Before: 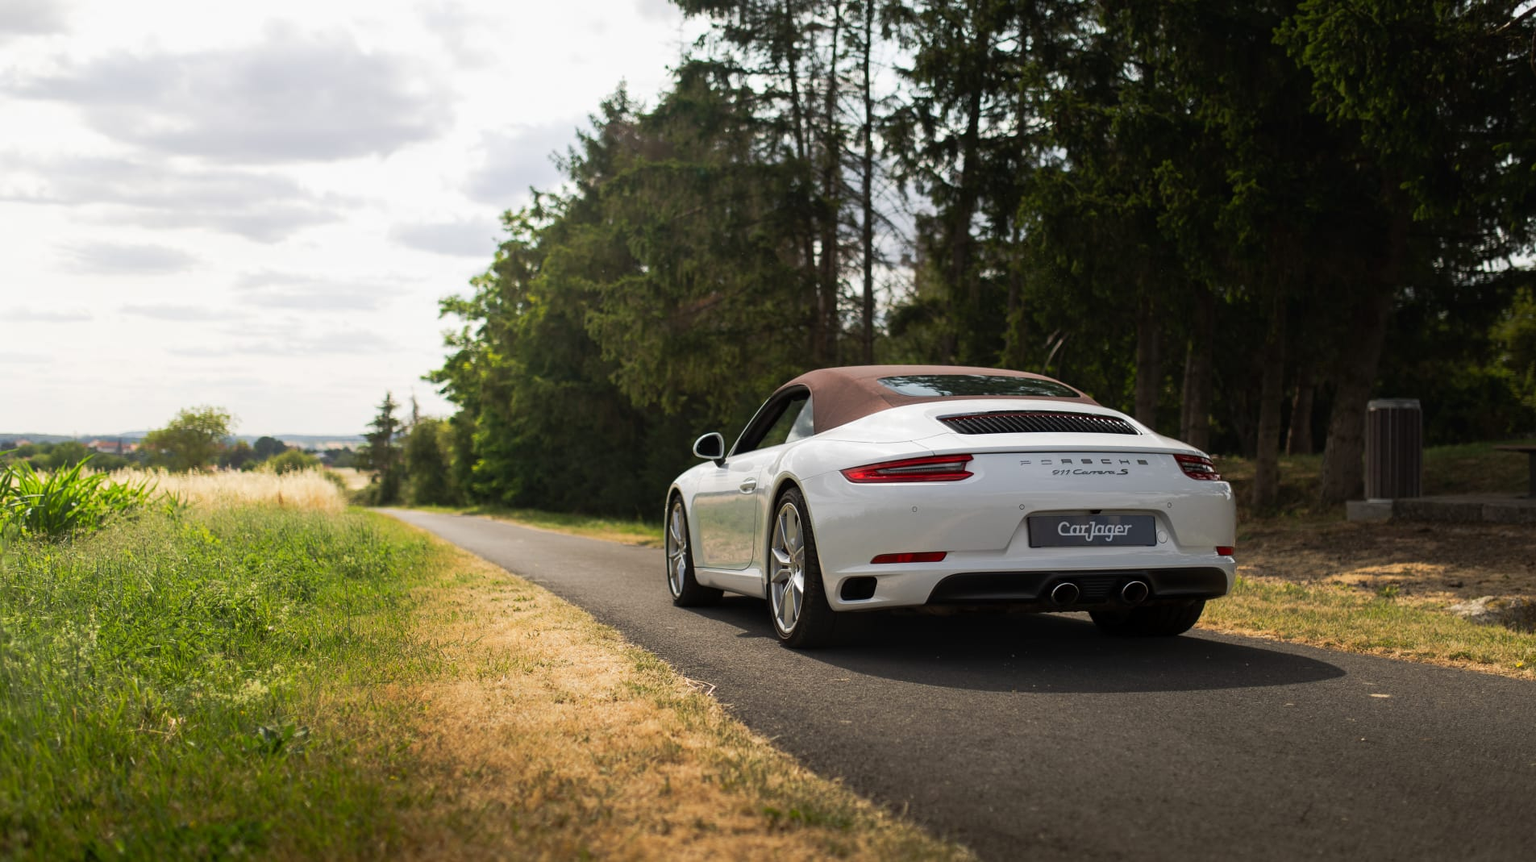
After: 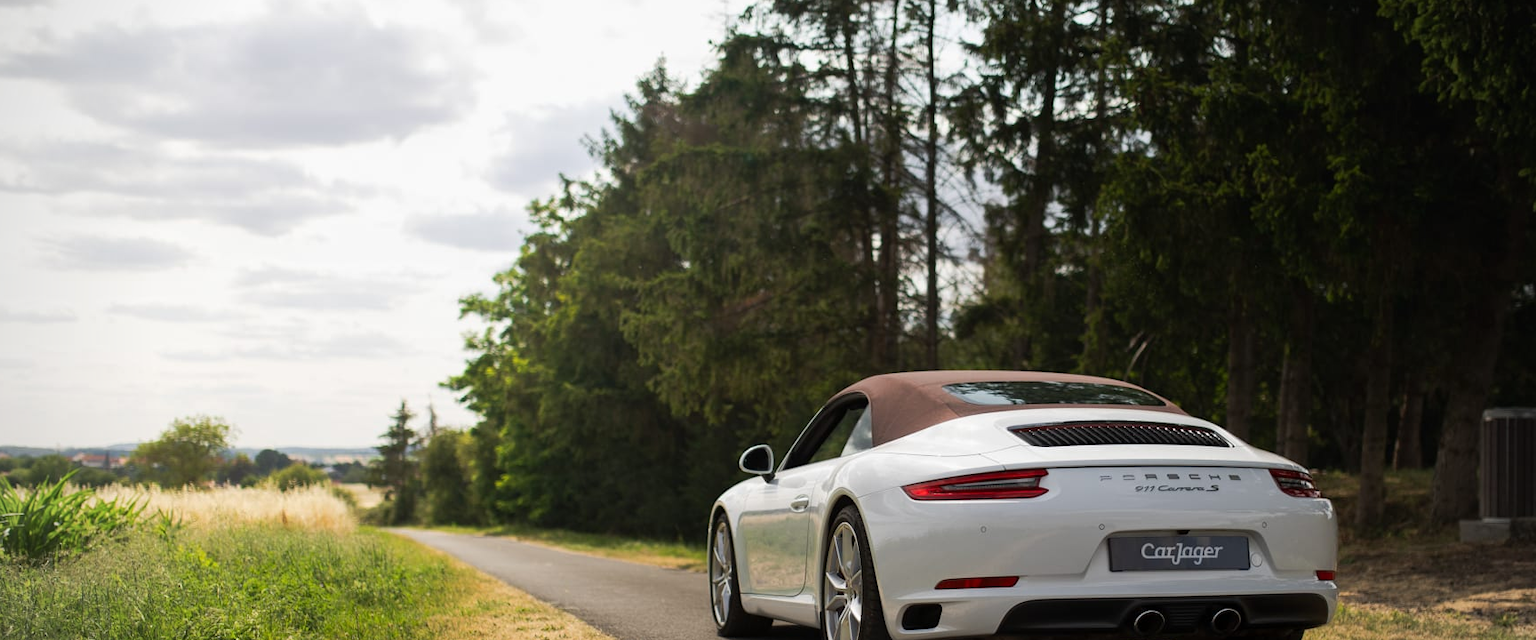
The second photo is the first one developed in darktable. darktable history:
crop: left 1.509%, top 3.452%, right 7.696%, bottom 28.452%
vignetting: fall-off radius 60.92%
